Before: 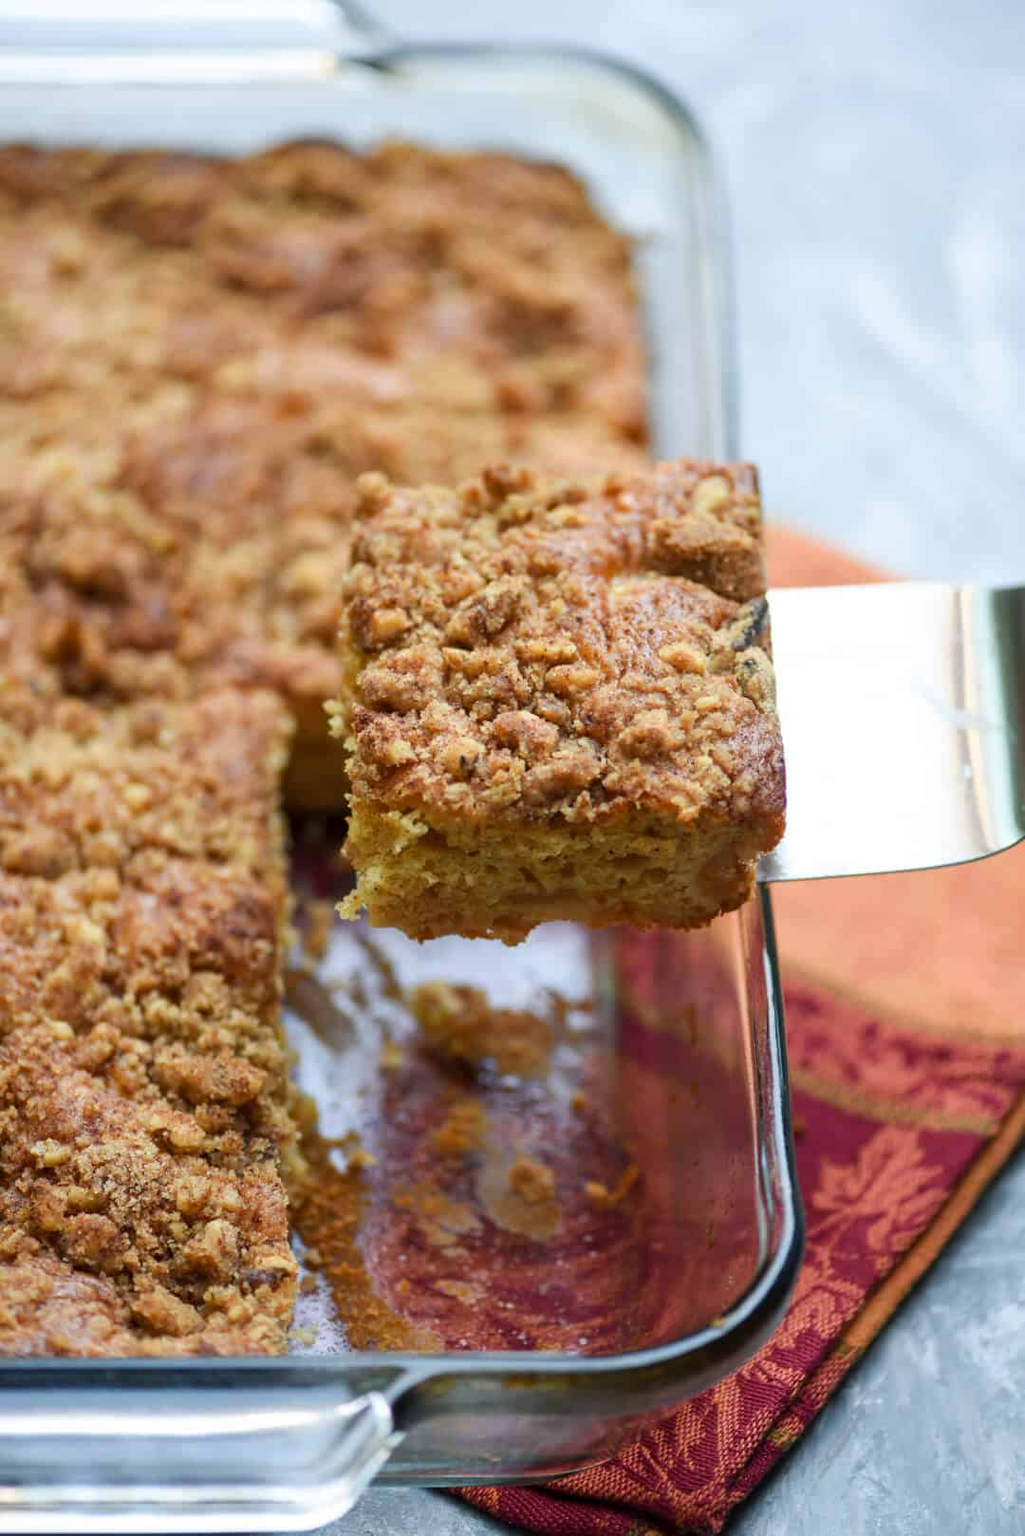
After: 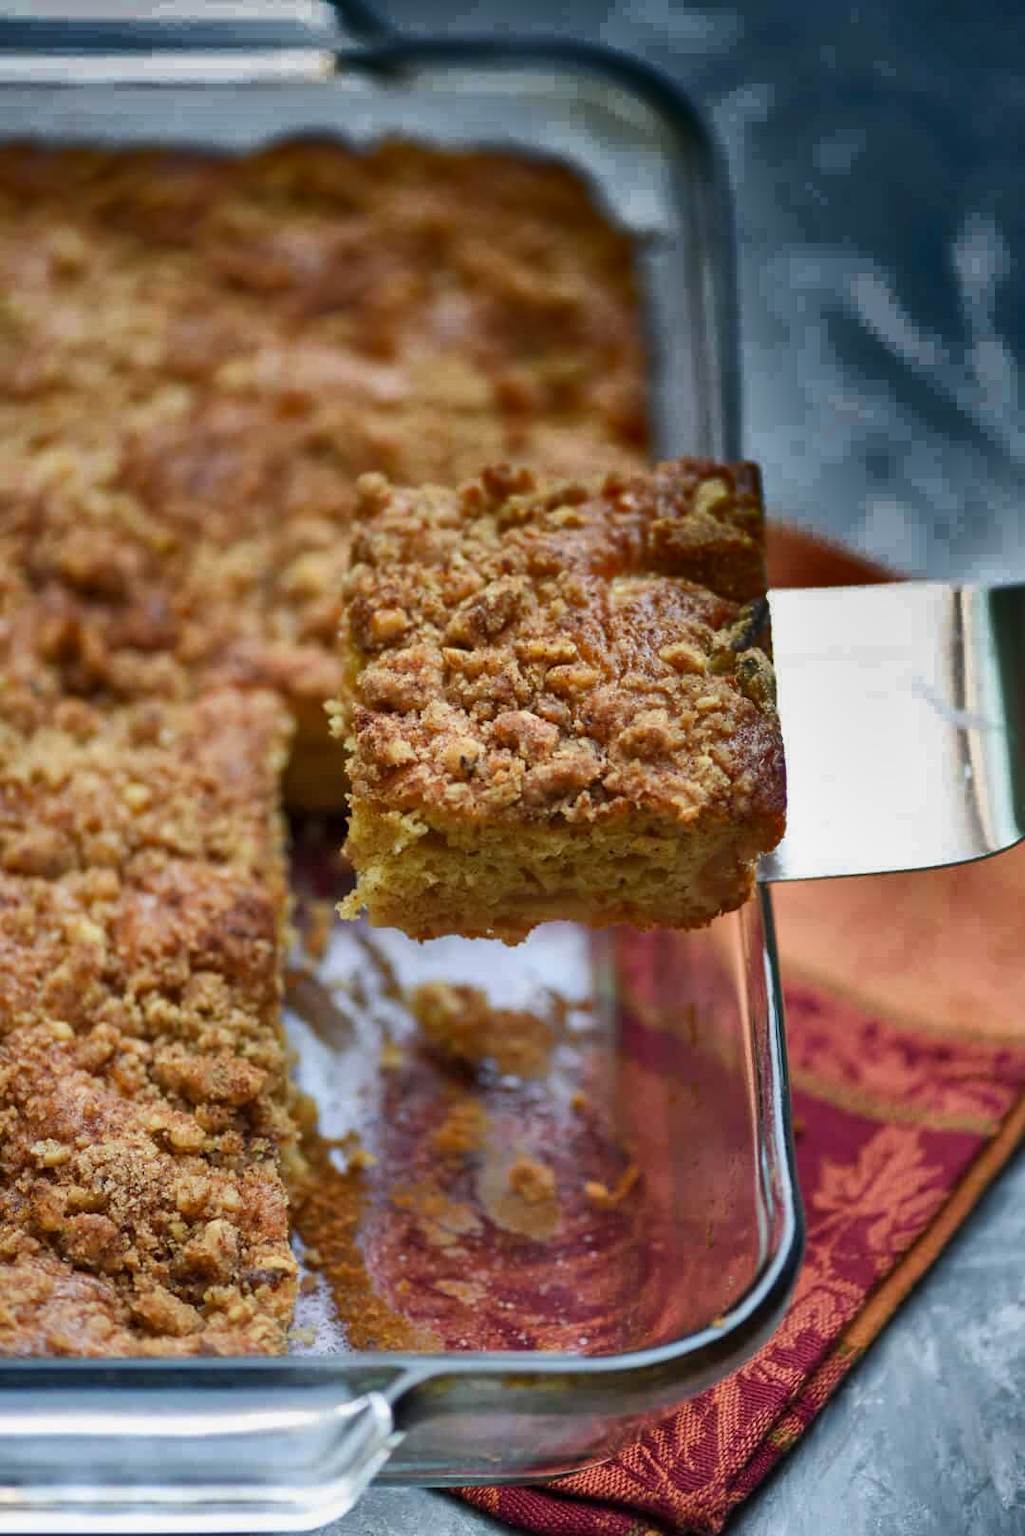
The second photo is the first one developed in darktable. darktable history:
shadows and highlights: radius 123.67, shadows 99.96, white point adjustment -2.9, highlights -99.59, soften with gaussian
